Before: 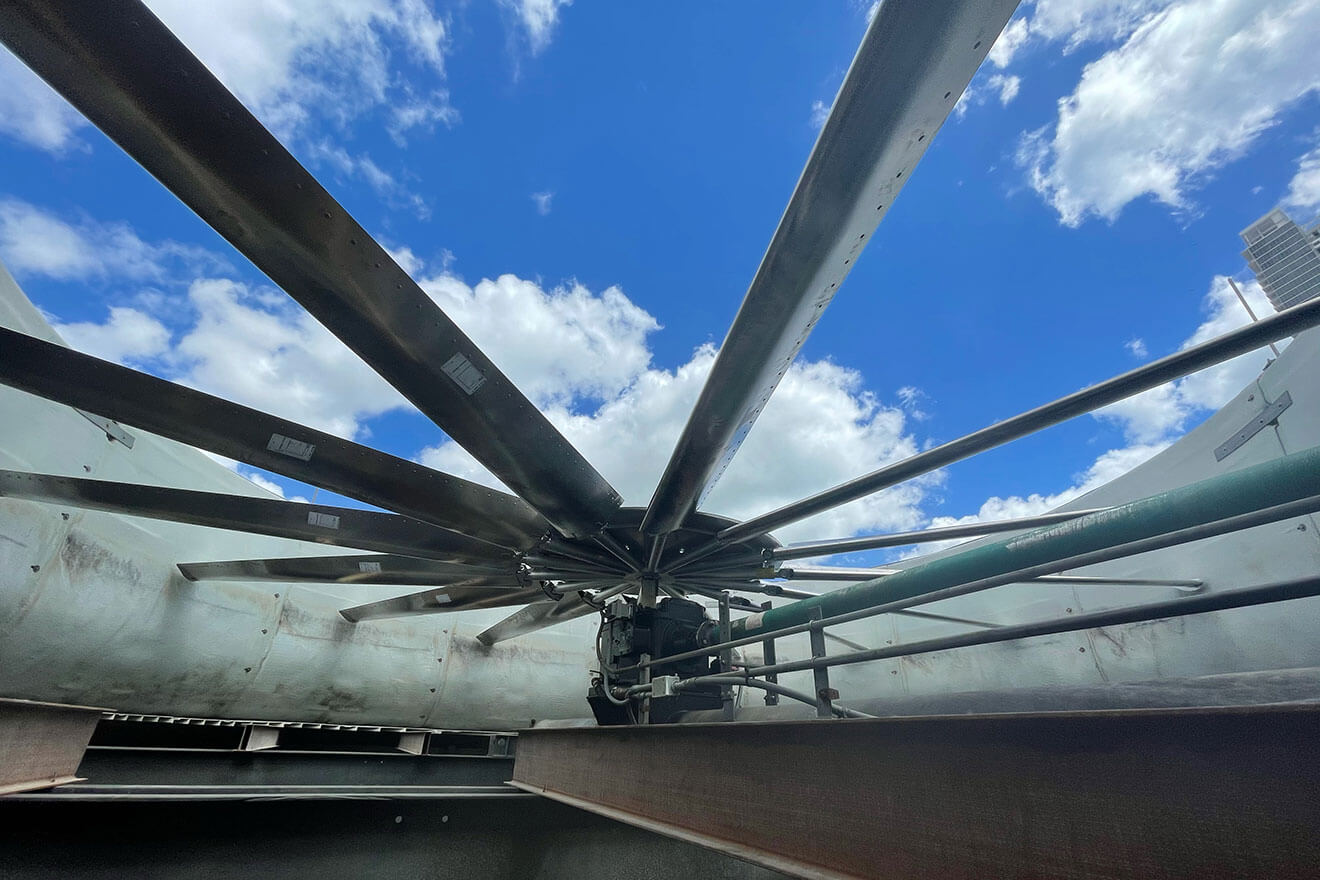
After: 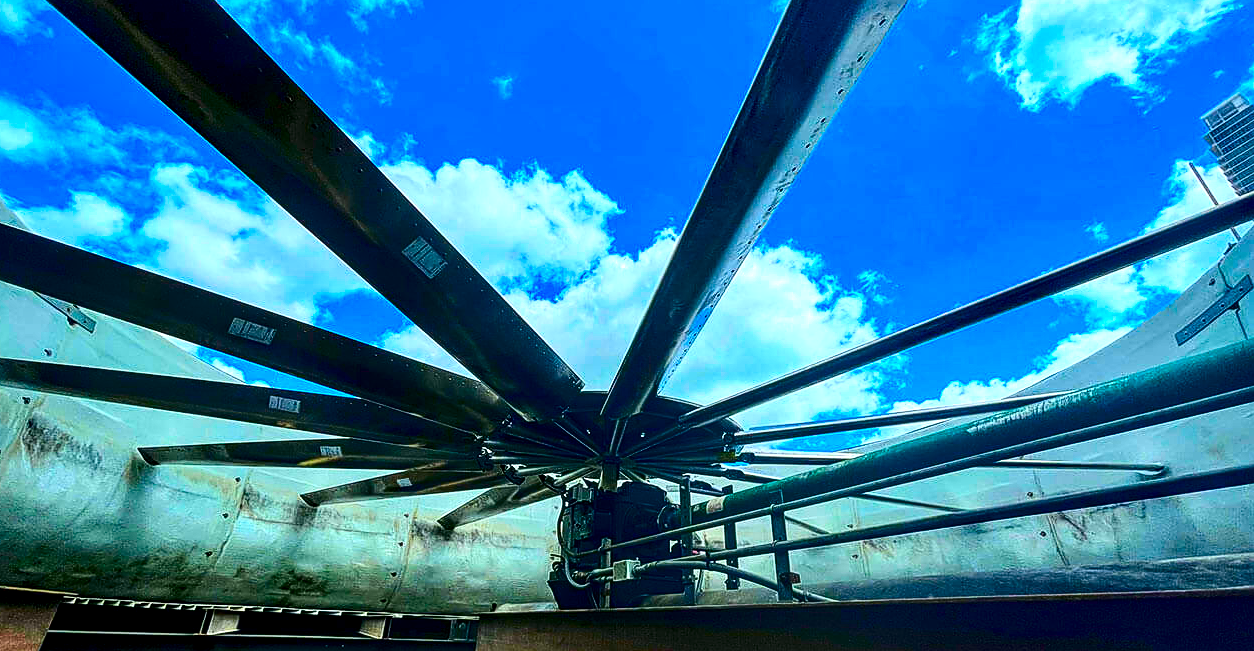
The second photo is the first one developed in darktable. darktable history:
sharpen: on, module defaults
color correction: saturation 2.15
contrast brightness saturation: contrast 0.19, brightness -0.11, saturation 0.21
crop and rotate: left 2.991%, top 13.302%, right 1.981%, bottom 12.636%
tone curve: curves: ch0 [(0, 0.011) (0.139, 0.106) (0.295, 0.271) (0.499, 0.523) (0.739, 0.782) (0.857, 0.879) (1, 0.967)]; ch1 [(0, 0) (0.291, 0.229) (0.394, 0.365) (0.469, 0.456) (0.507, 0.504) (0.527, 0.546) (0.571, 0.614) (0.725, 0.779) (1, 1)]; ch2 [(0, 0) (0.125, 0.089) (0.35, 0.317) (0.437, 0.42) (0.502, 0.499) (0.537, 0.551) (0.613, 0.636) (1, 1)], color space Lab, independent channels, preserve colors none
local contrast: highlights 79%, shadows 56%, detail 175%, midtone range 0.428
